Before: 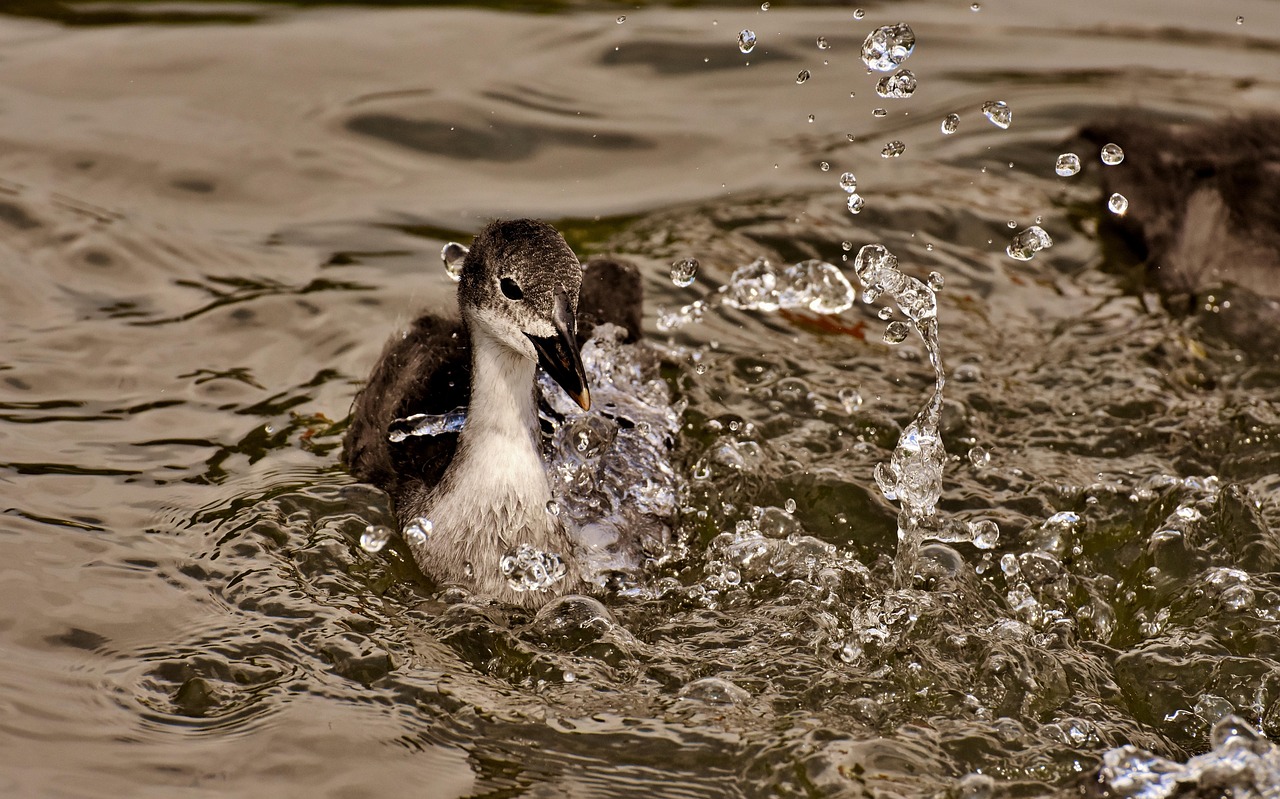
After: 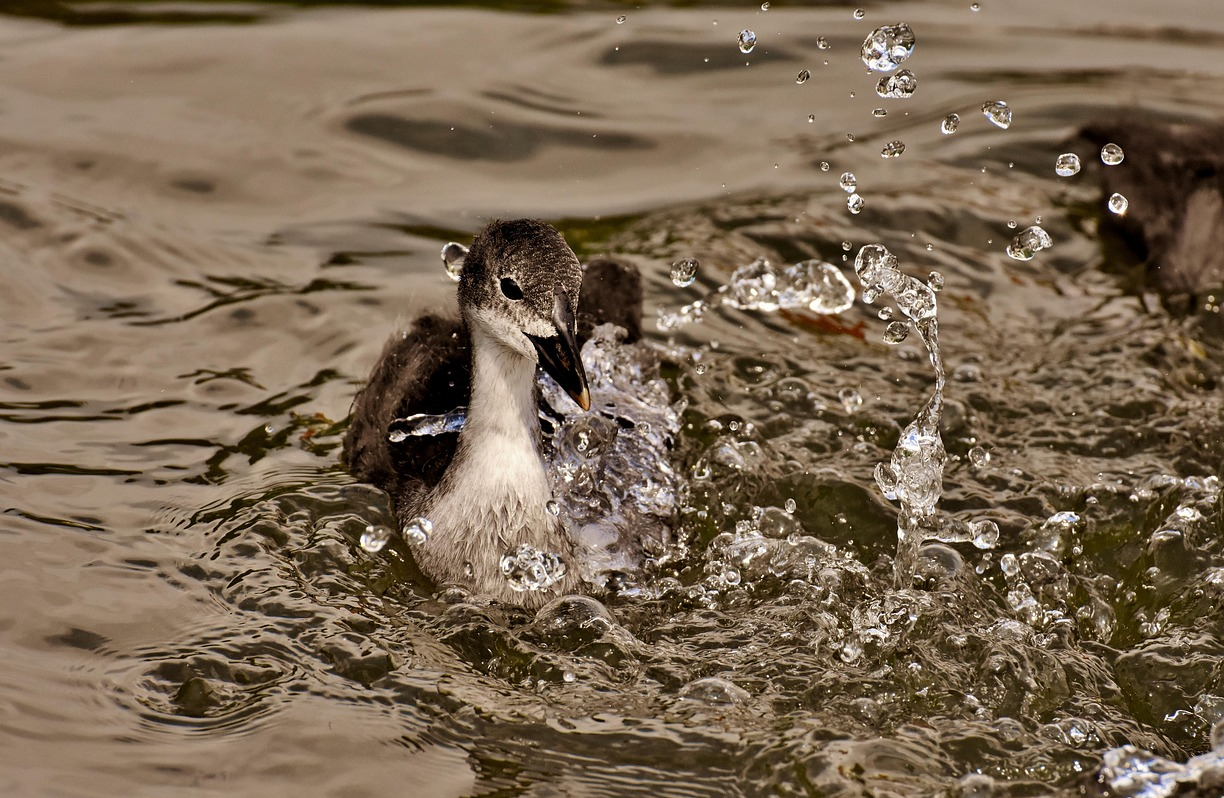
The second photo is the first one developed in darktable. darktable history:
crop: right 4.366%, bottom 0.021%
